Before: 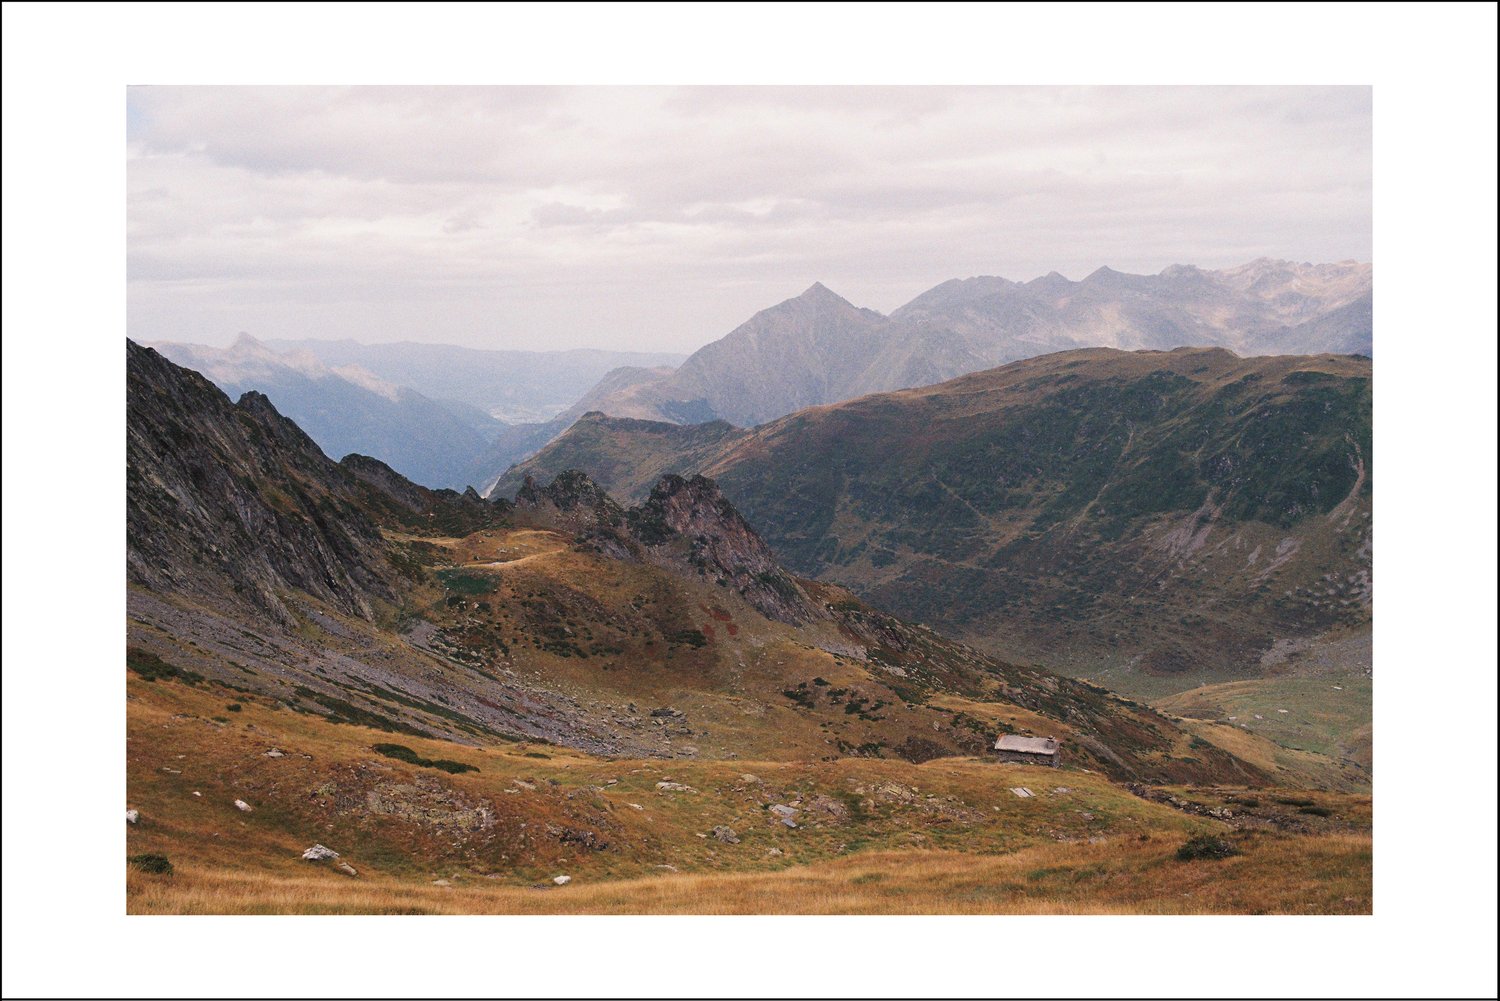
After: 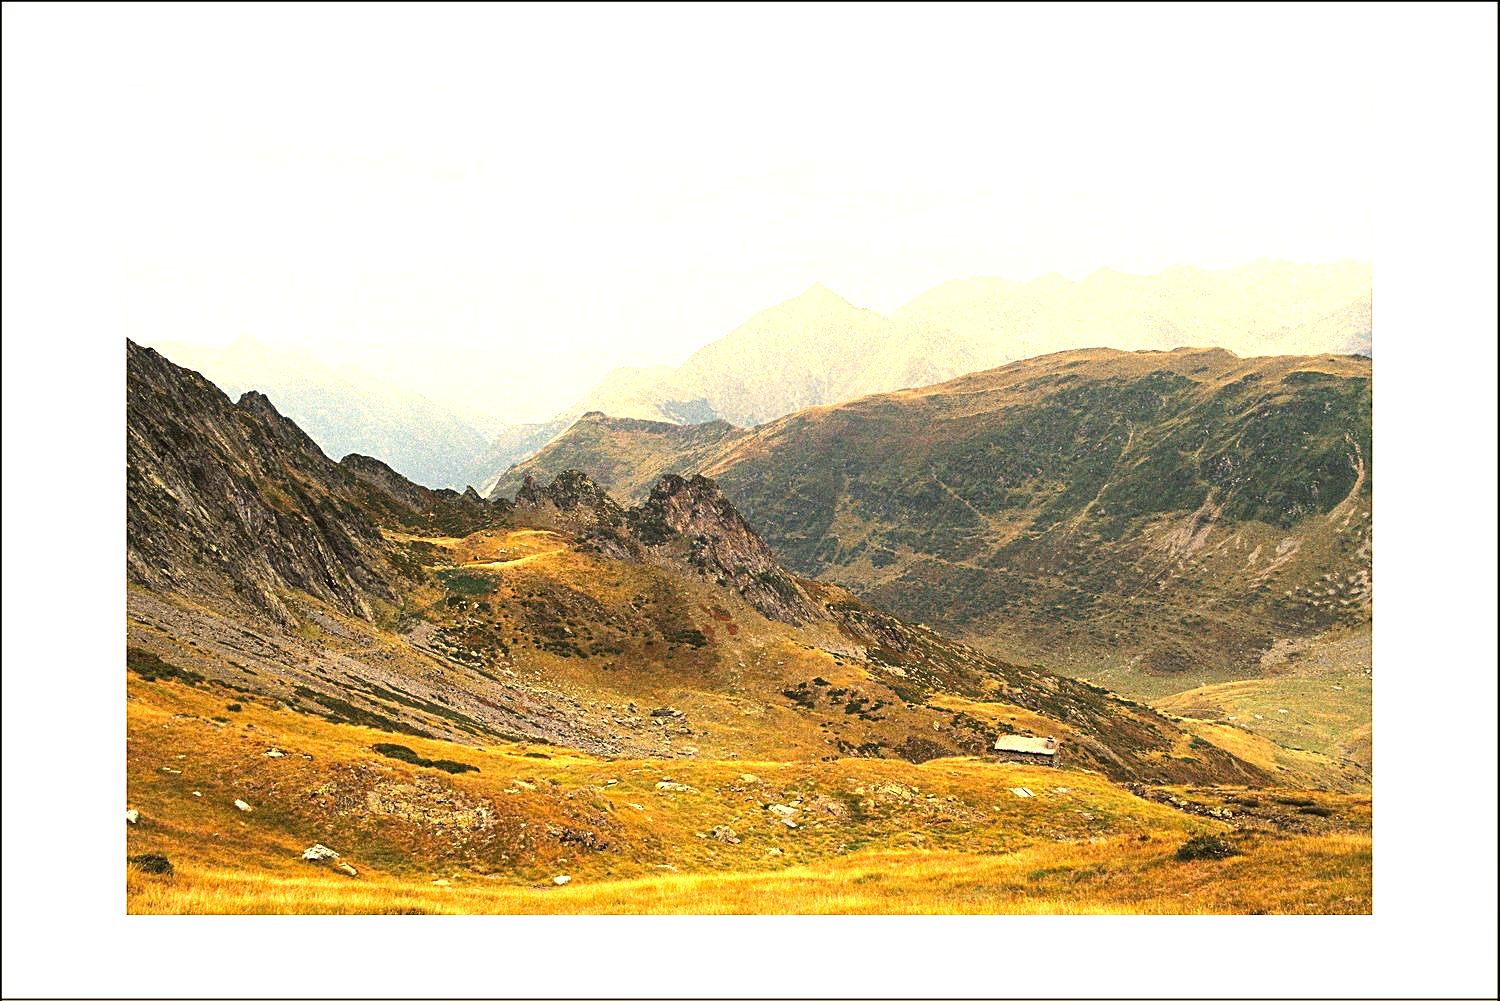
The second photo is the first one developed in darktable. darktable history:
color zones: curves: ch1 [(0.25, 0.61) (0.75, 0.248)]
white balance: red 1.08, blue 0.791
exposure: black level correction 0, exposure 1.1 EV, compensate highlight preservation false
color contrast: green-magenta contrast 0.8, blue-yellow contrast 1.1, unbound 0
tone equalizer: -8 EV -0.417 EV, -7 EV -0.389 EV, -6 EV -0.333 EV, -5 EV -0.222 EV, -3 EV 0.222 EV, -2 EV 0.333 EV, -1 EV 0.389 EV, +0 EV 0.417 EV, edges refinement/feathering 500, mask exposure compensation -1.57 EV, preserve details no
local contrast: highlights 100%, shadows 100%, detail 120%, midtone range 0.2
sharpen: on, module defaults
